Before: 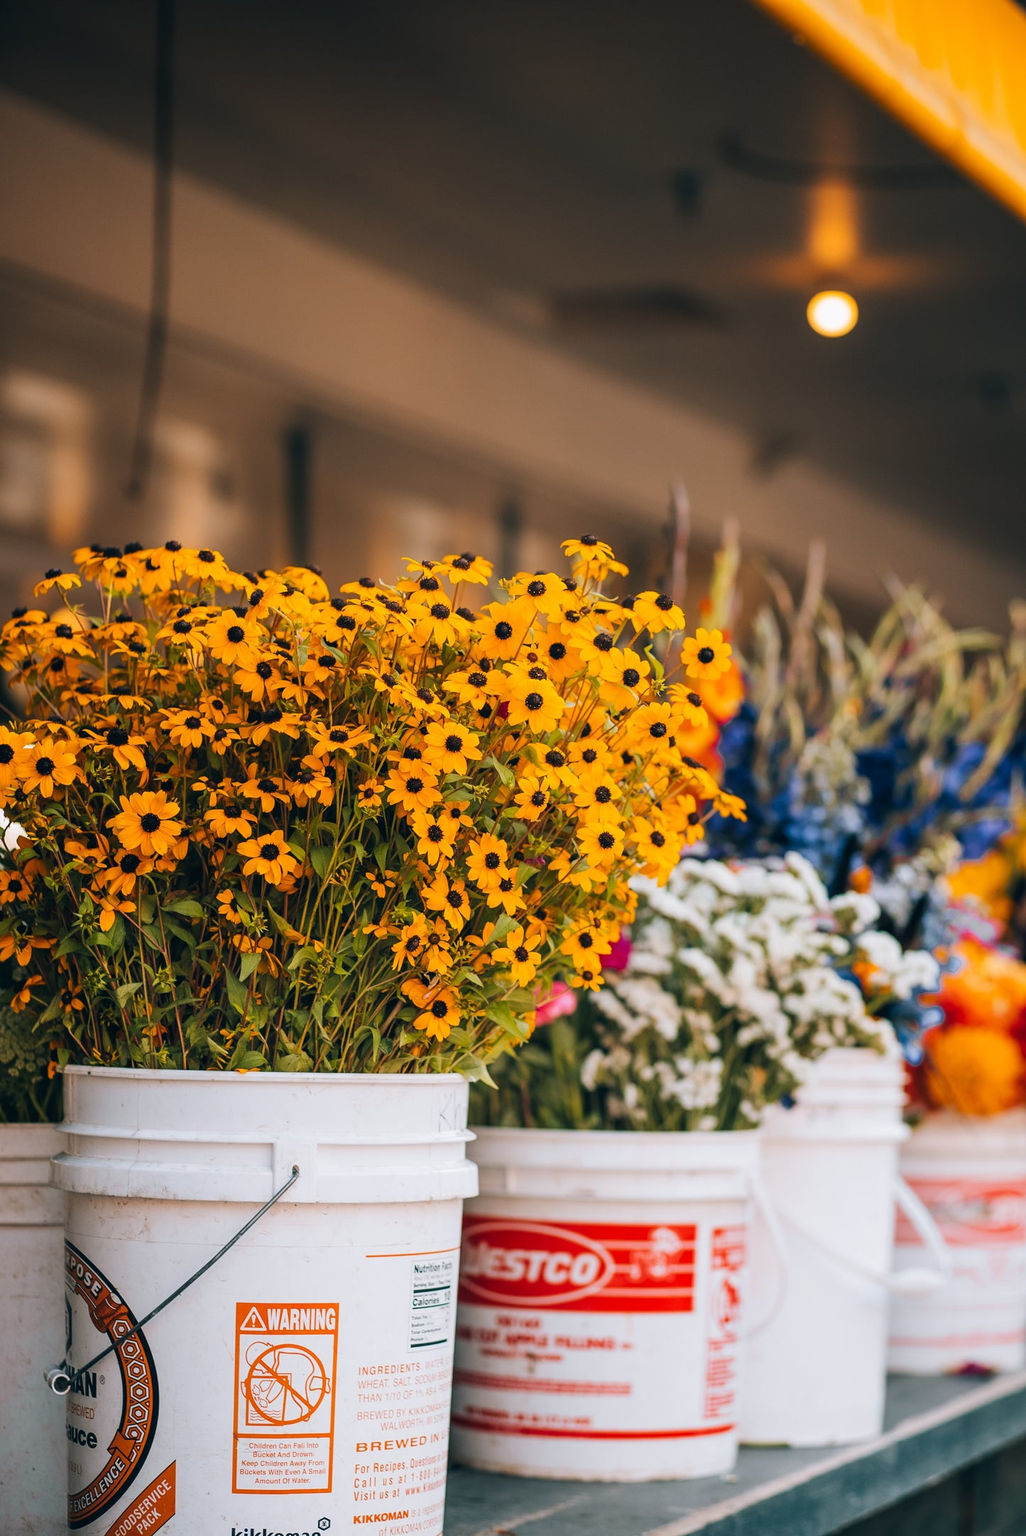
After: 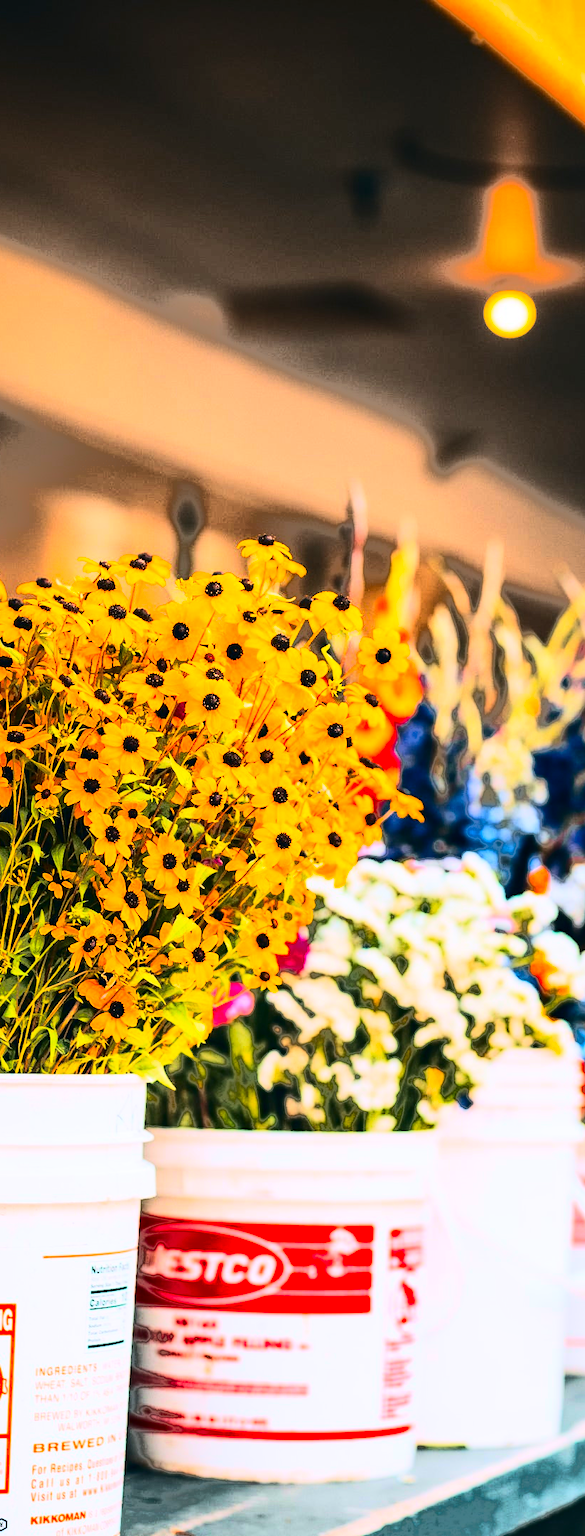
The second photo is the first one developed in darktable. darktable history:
crop: left 31.525%, top 0.022%, right 11.43%
contrast brightness saturation: contrast 0.916, brightness 0.194
tone equalizer: -7 EV 0.149 EV, -6 EV 0.58 EV, -5 EV 1.13 EV, -4 EV 1.31 EV, -3 EV 1.15 EV, -2 EV 0.6 EV, -1 EV 0.159 EV, edges refinement/feathering 500, mask exposure compensation -1.24 EV, preserve details no
shadows and highlights: shadows 38.78, highlights -74.57
